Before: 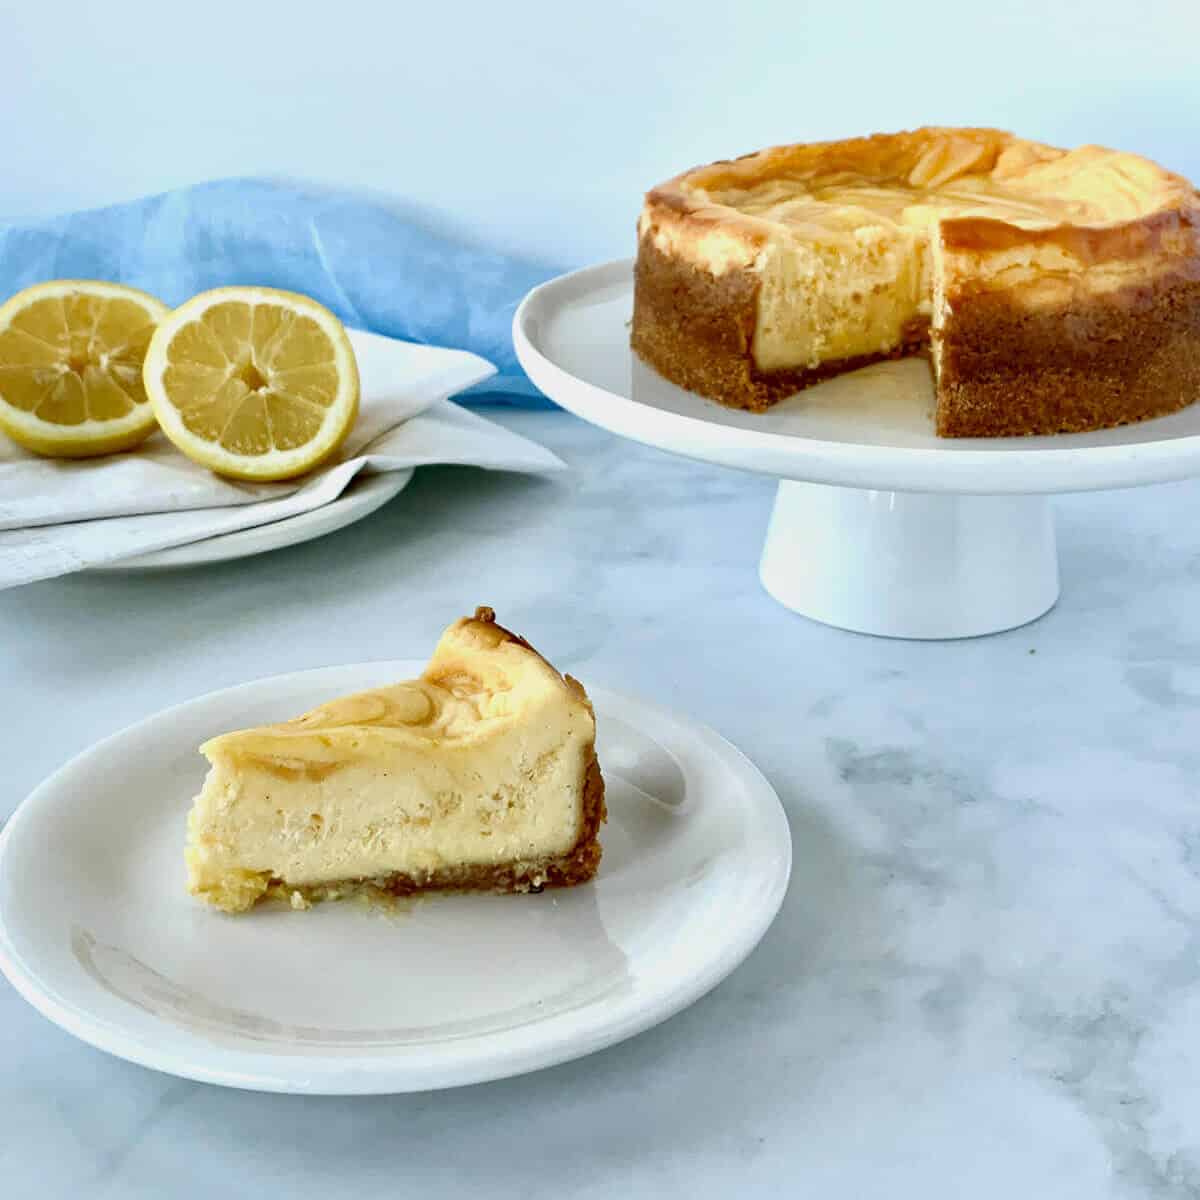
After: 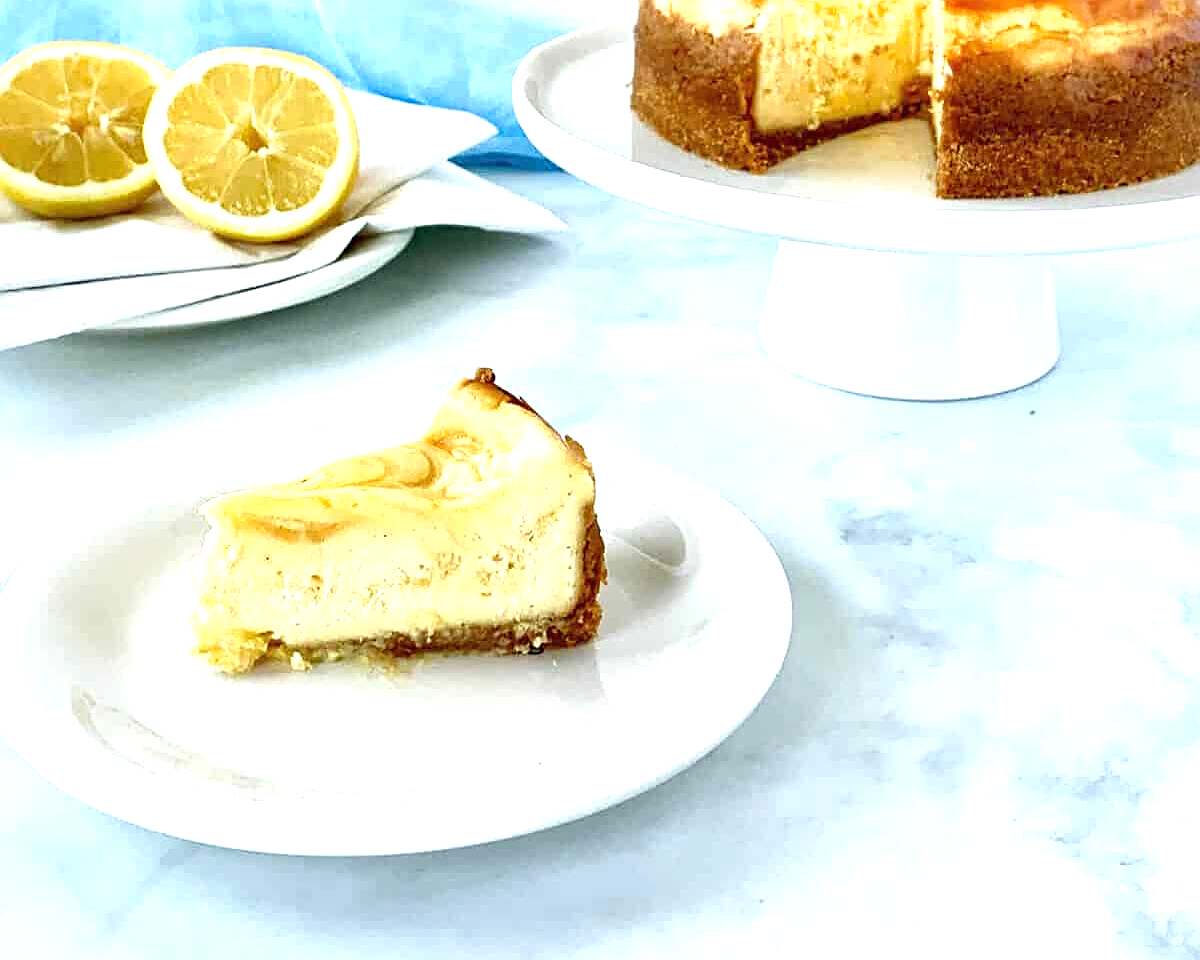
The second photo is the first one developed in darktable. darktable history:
crop and rotate: top 19.928%
sharpen: on, module defaults
exposure: black level correction 0, exposure 1.013 EV, compensate highlight preservation false
